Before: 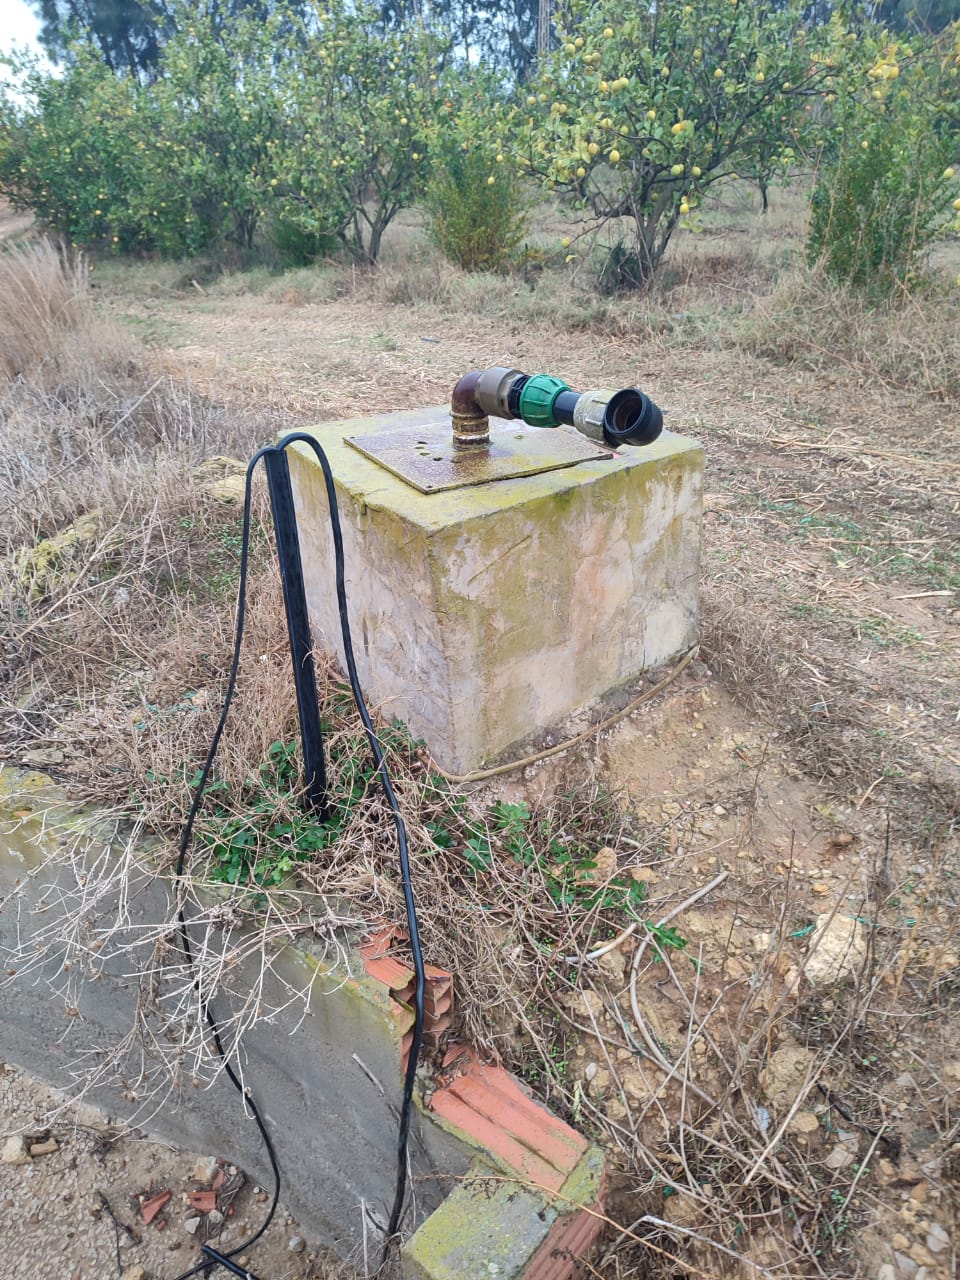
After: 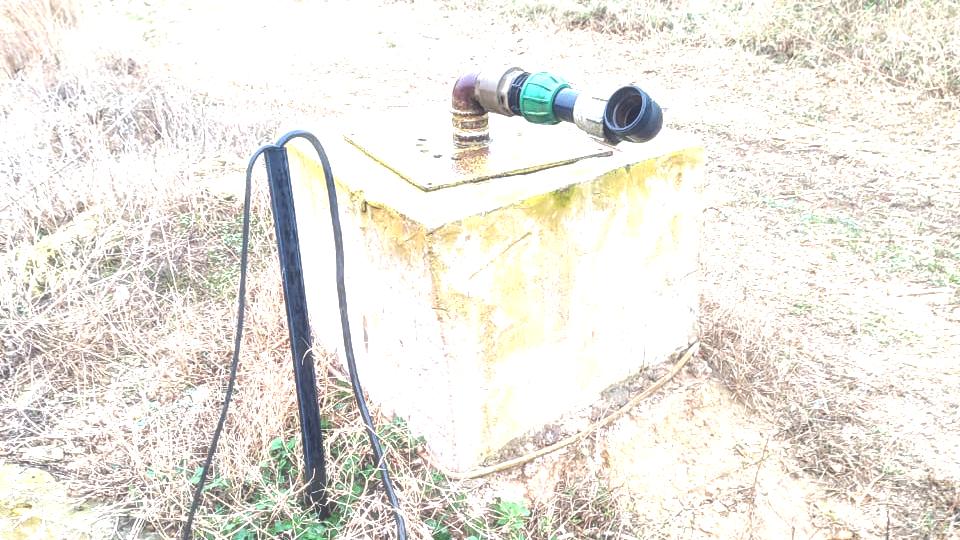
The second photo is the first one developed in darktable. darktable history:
crop and rotate: top 23.728%, bottom 34.073%
haze removal: strength -0.094, compatibility mode true, adaptive false
exposure: black level correction 0, exposure 1.531 EV, compensate highlight preservation false
local contrast: on, module defaults
